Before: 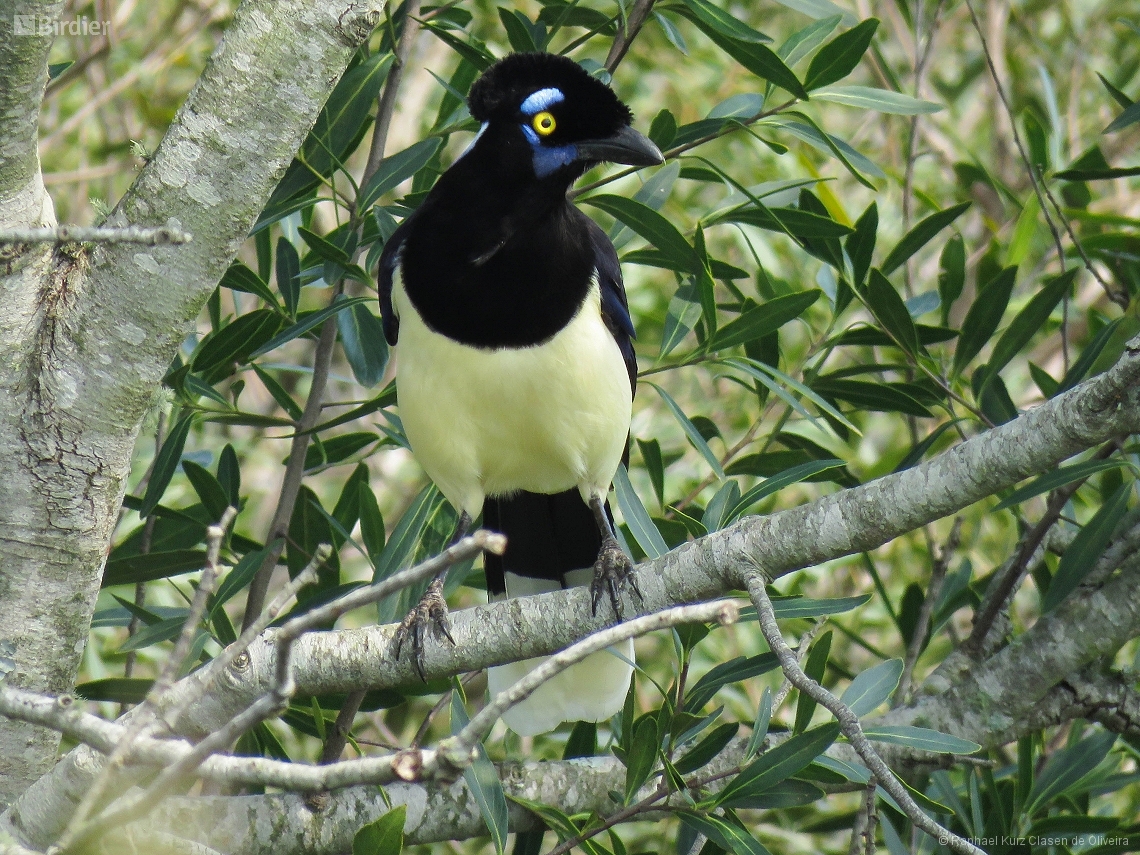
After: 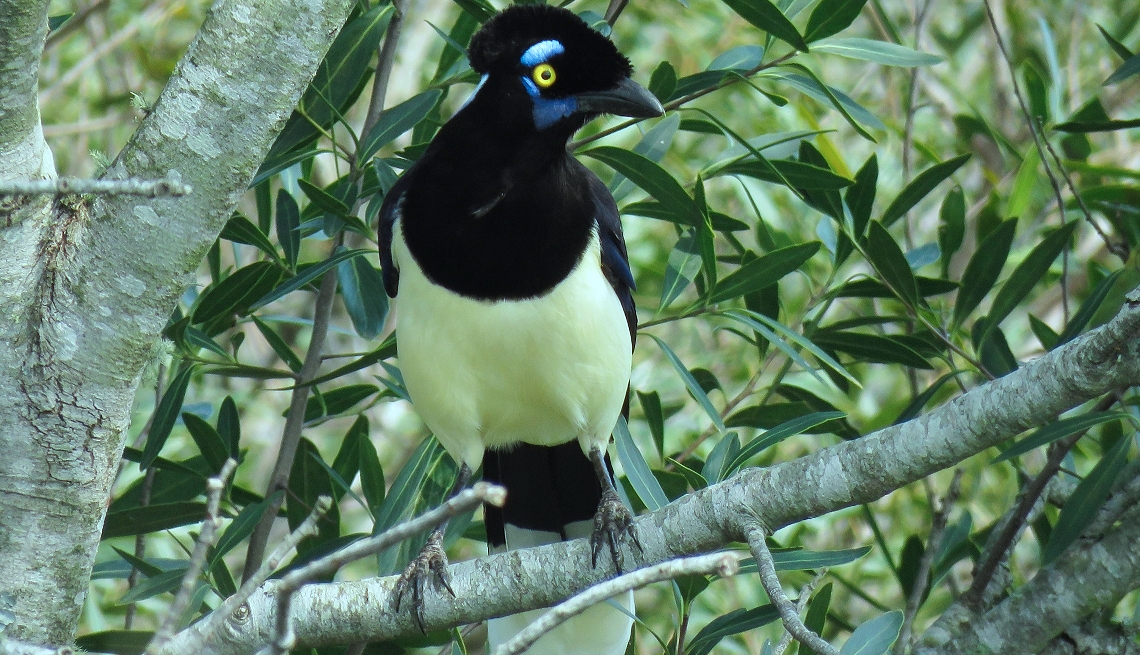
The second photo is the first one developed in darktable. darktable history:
color correction: highlights a* -10.04, highlights b* -10.37
crop: top 5.667%, bottom 17.637%
